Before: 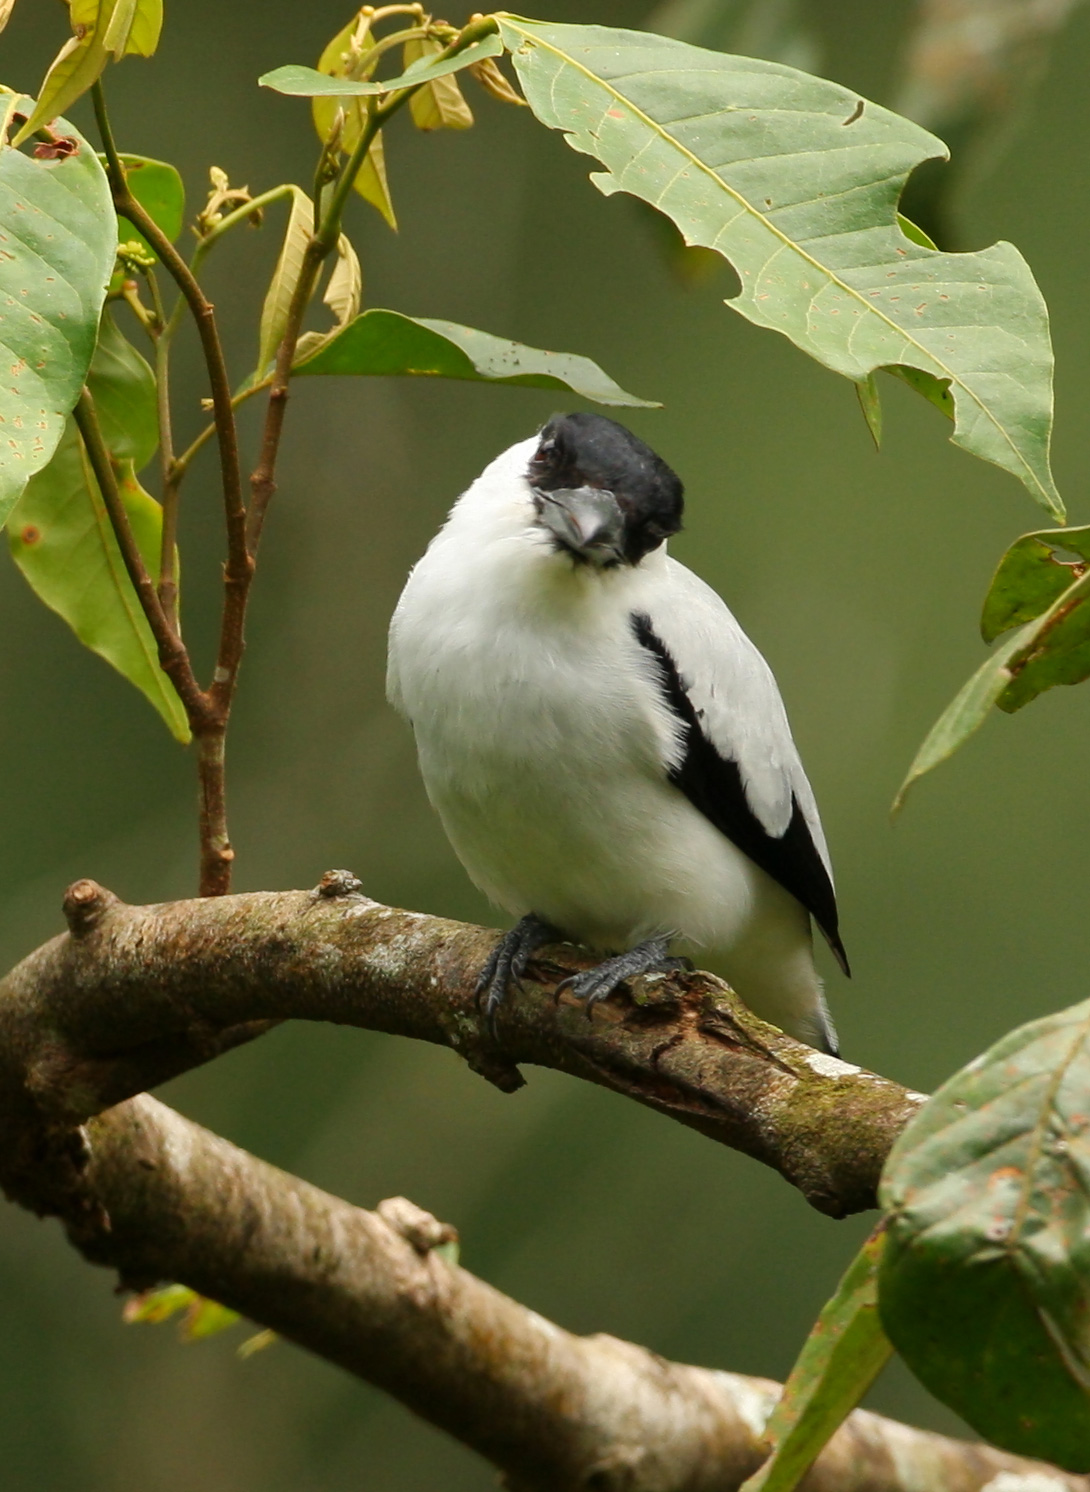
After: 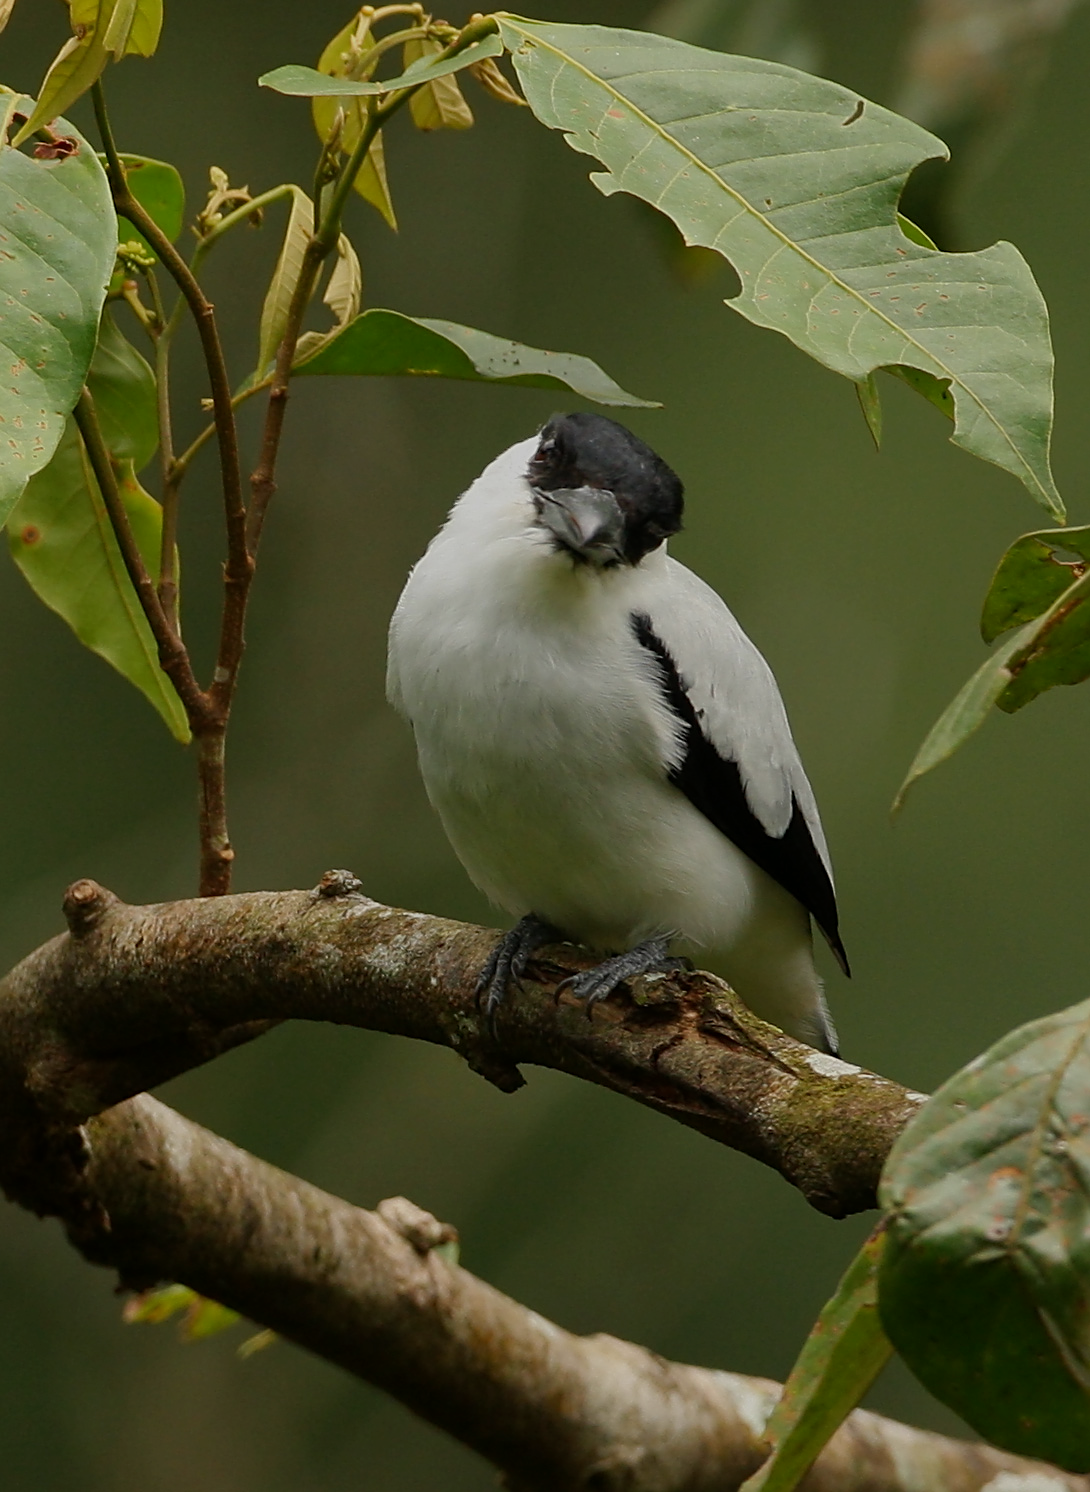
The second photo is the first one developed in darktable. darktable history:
sharpen: on, module defaults
exposure: black level correction 0, exposure -0.812 EV, compensate exposure bias true, compensate highlight preservation false
